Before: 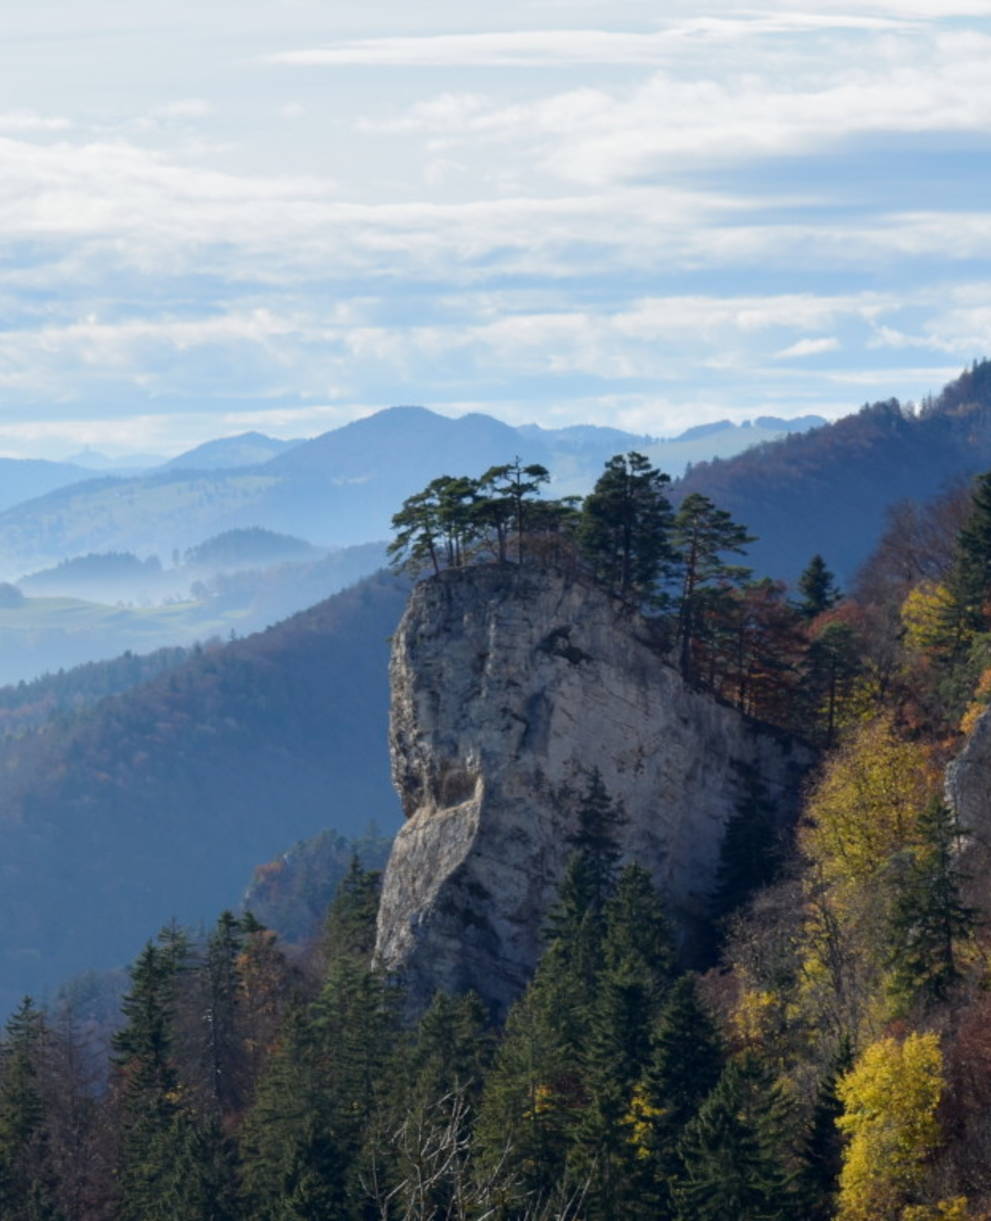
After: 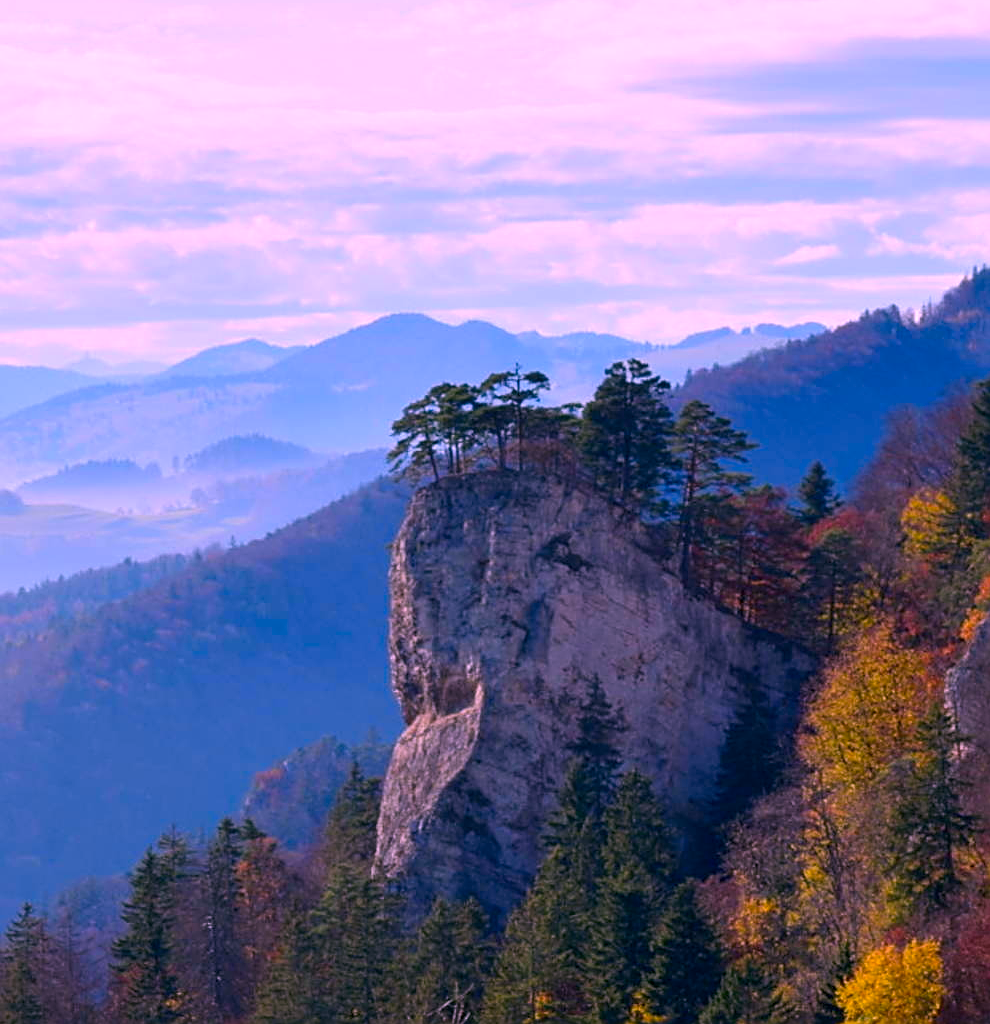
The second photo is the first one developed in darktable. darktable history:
crop: top 7.625%, bottom 8.027%
color correction: highlights a* 19.5, highlights b* -11.53, saturation 1.69
sharpen: amount 0.75
